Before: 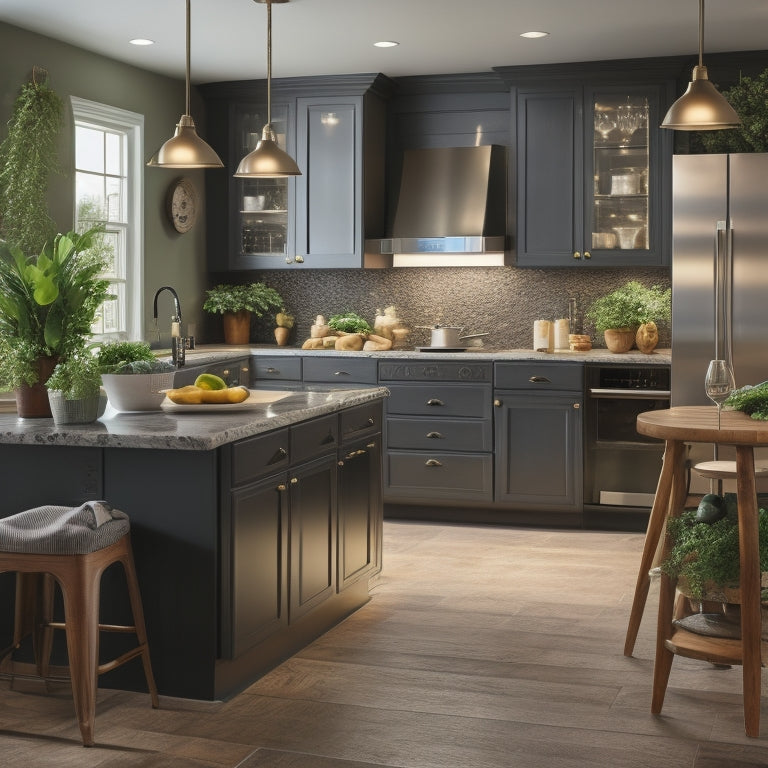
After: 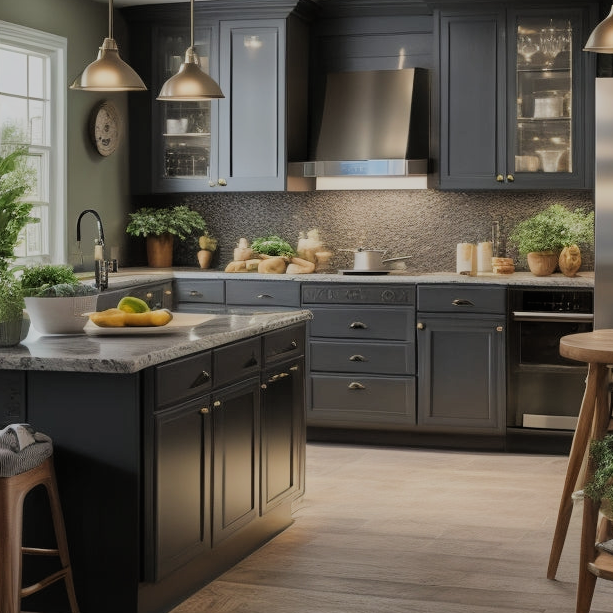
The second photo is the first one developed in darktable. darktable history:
crop and rotate: left 10.071%, top 10.071%, right 10.02%, bottom 10.02%
filmic rgb: black relative exposure -7.15 EV, white relative exposure 5.36 EV, hardness 3.02
